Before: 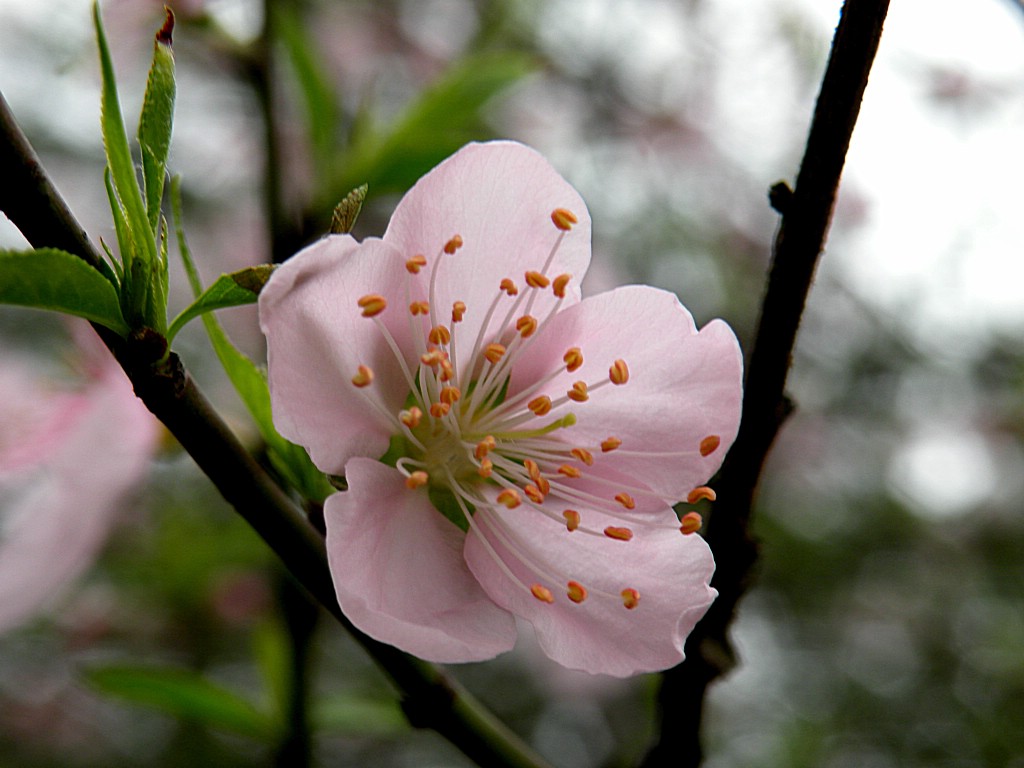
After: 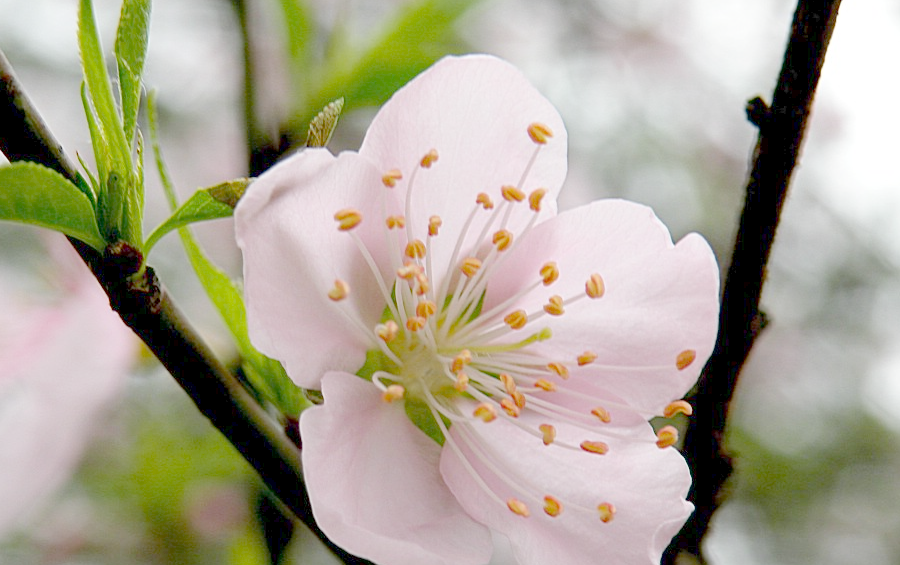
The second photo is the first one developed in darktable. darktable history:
crop and rotate: left 2.425%, top 11.305%, right 9.6%, bottom 15.08%
